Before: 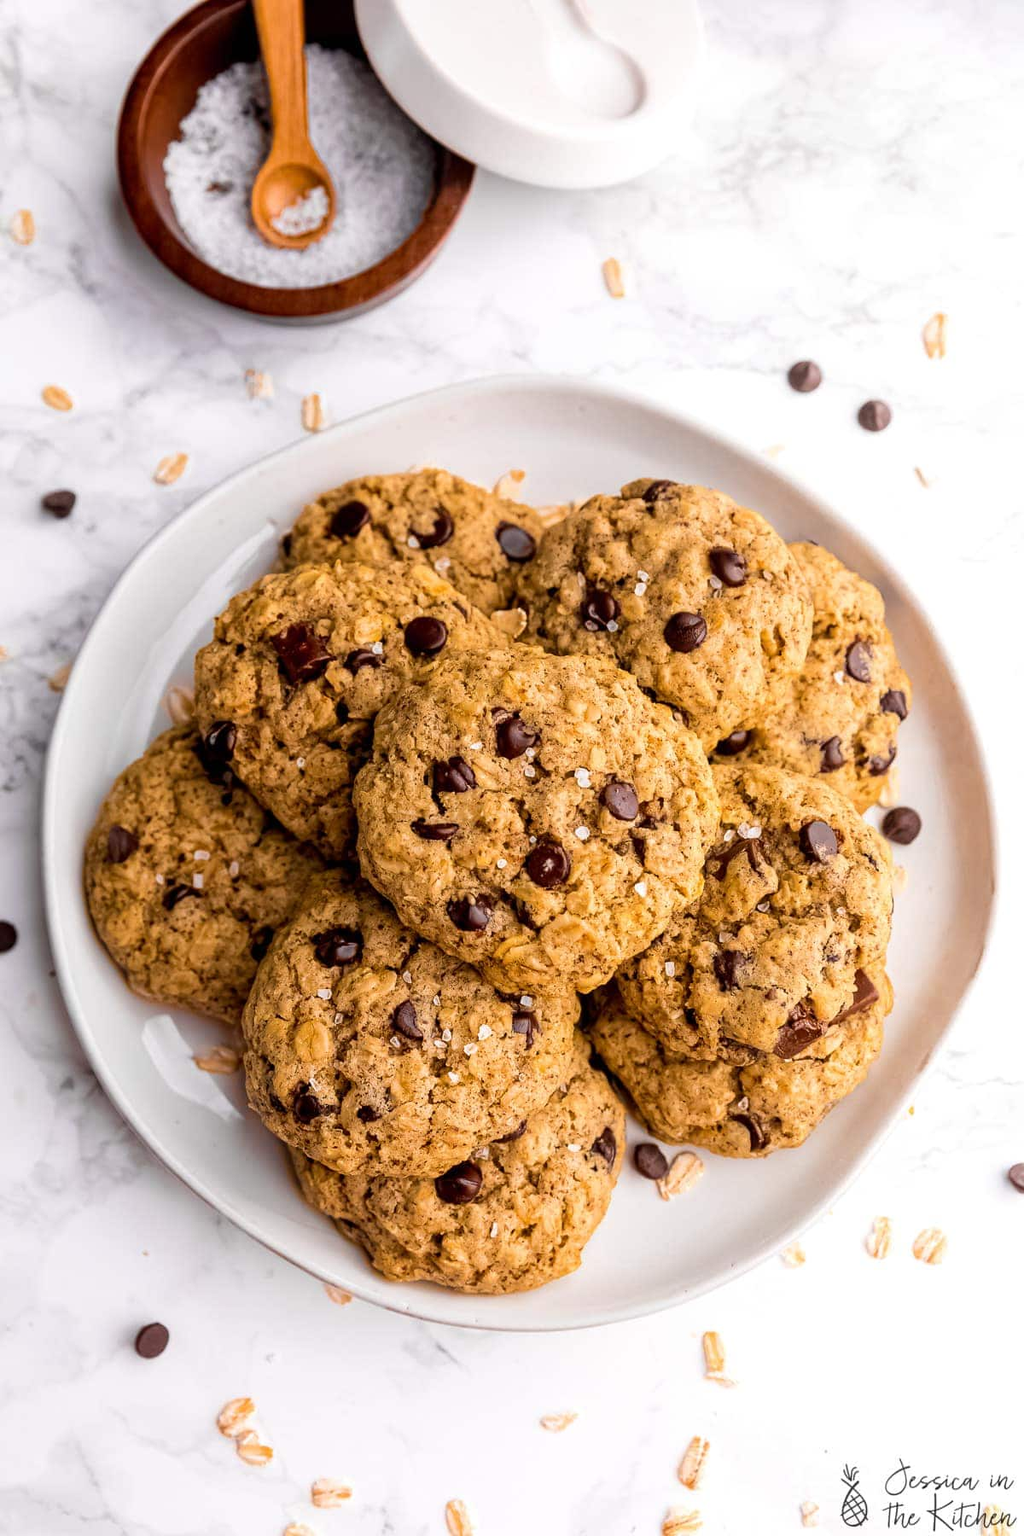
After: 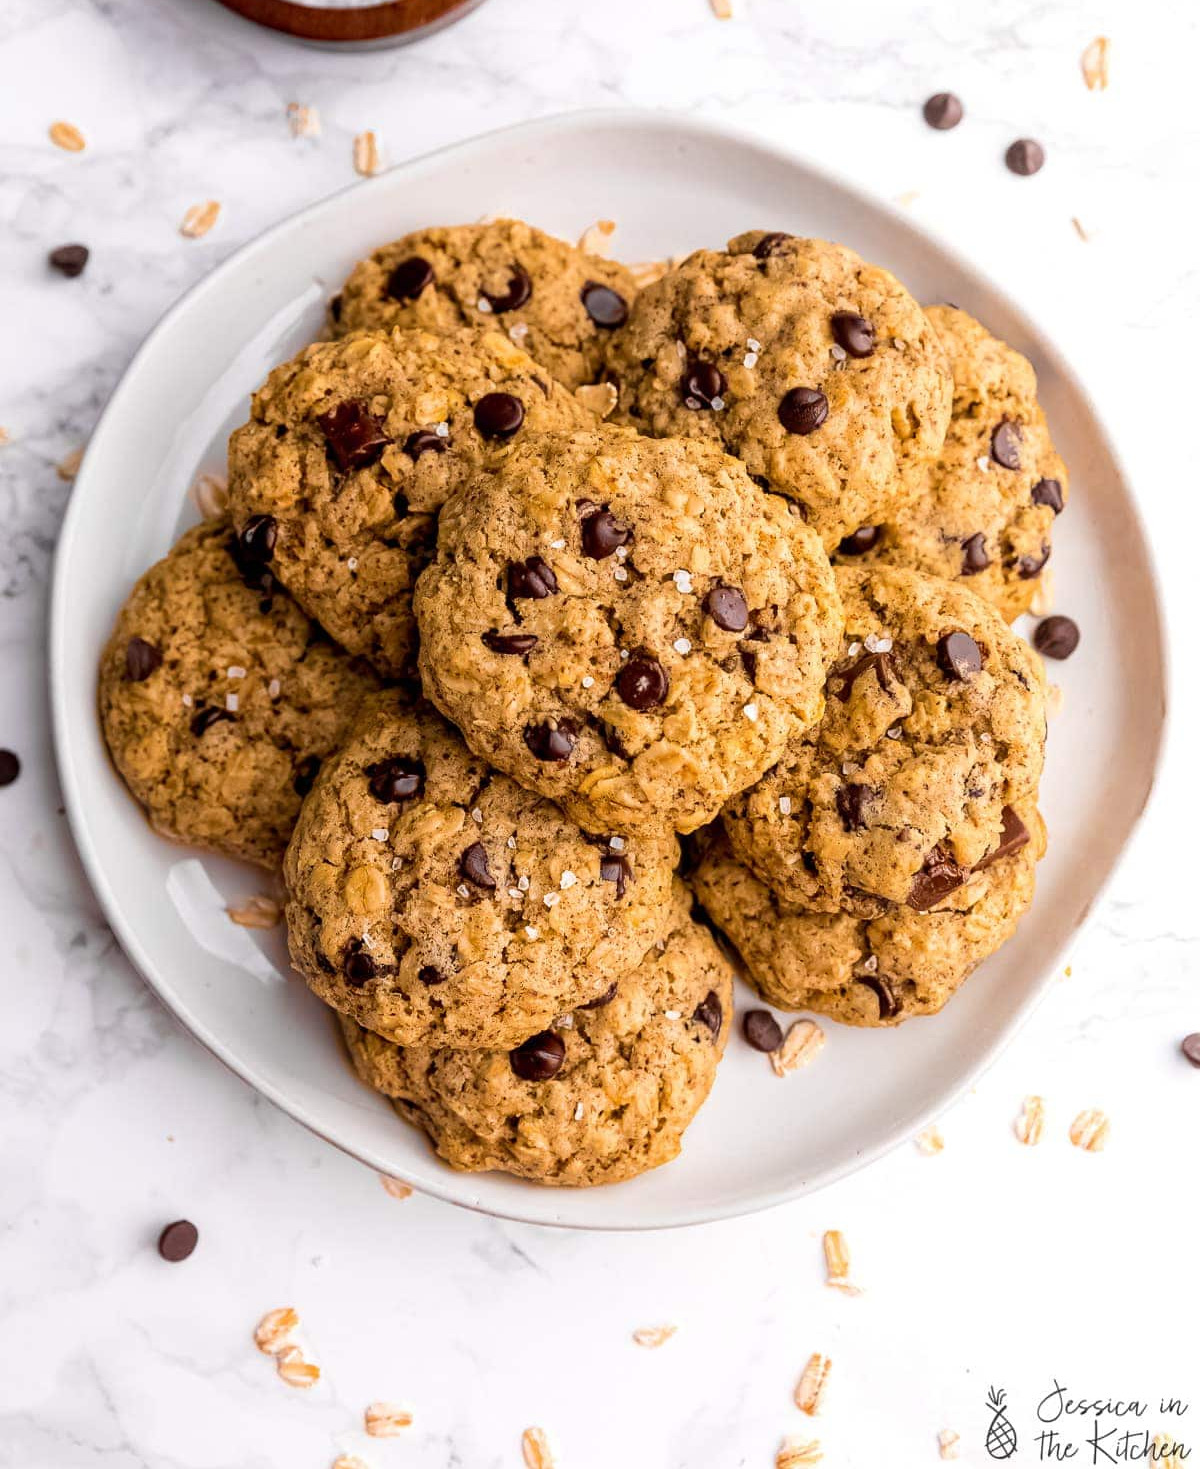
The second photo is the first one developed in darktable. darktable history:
crop and rotate: top 18.361%
